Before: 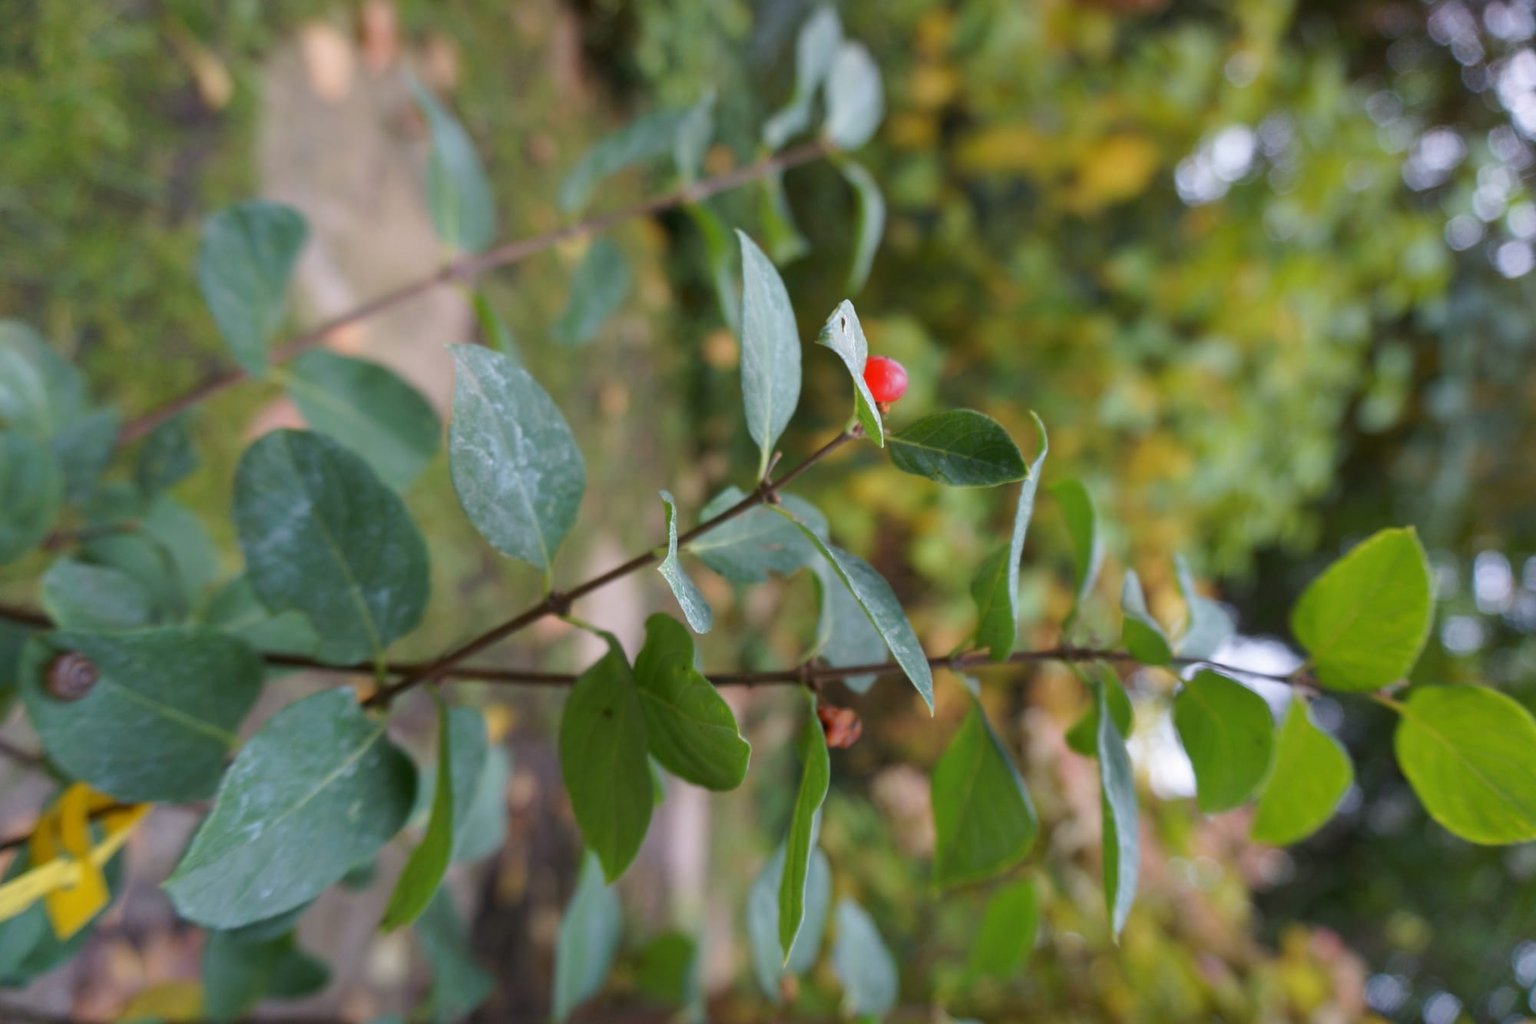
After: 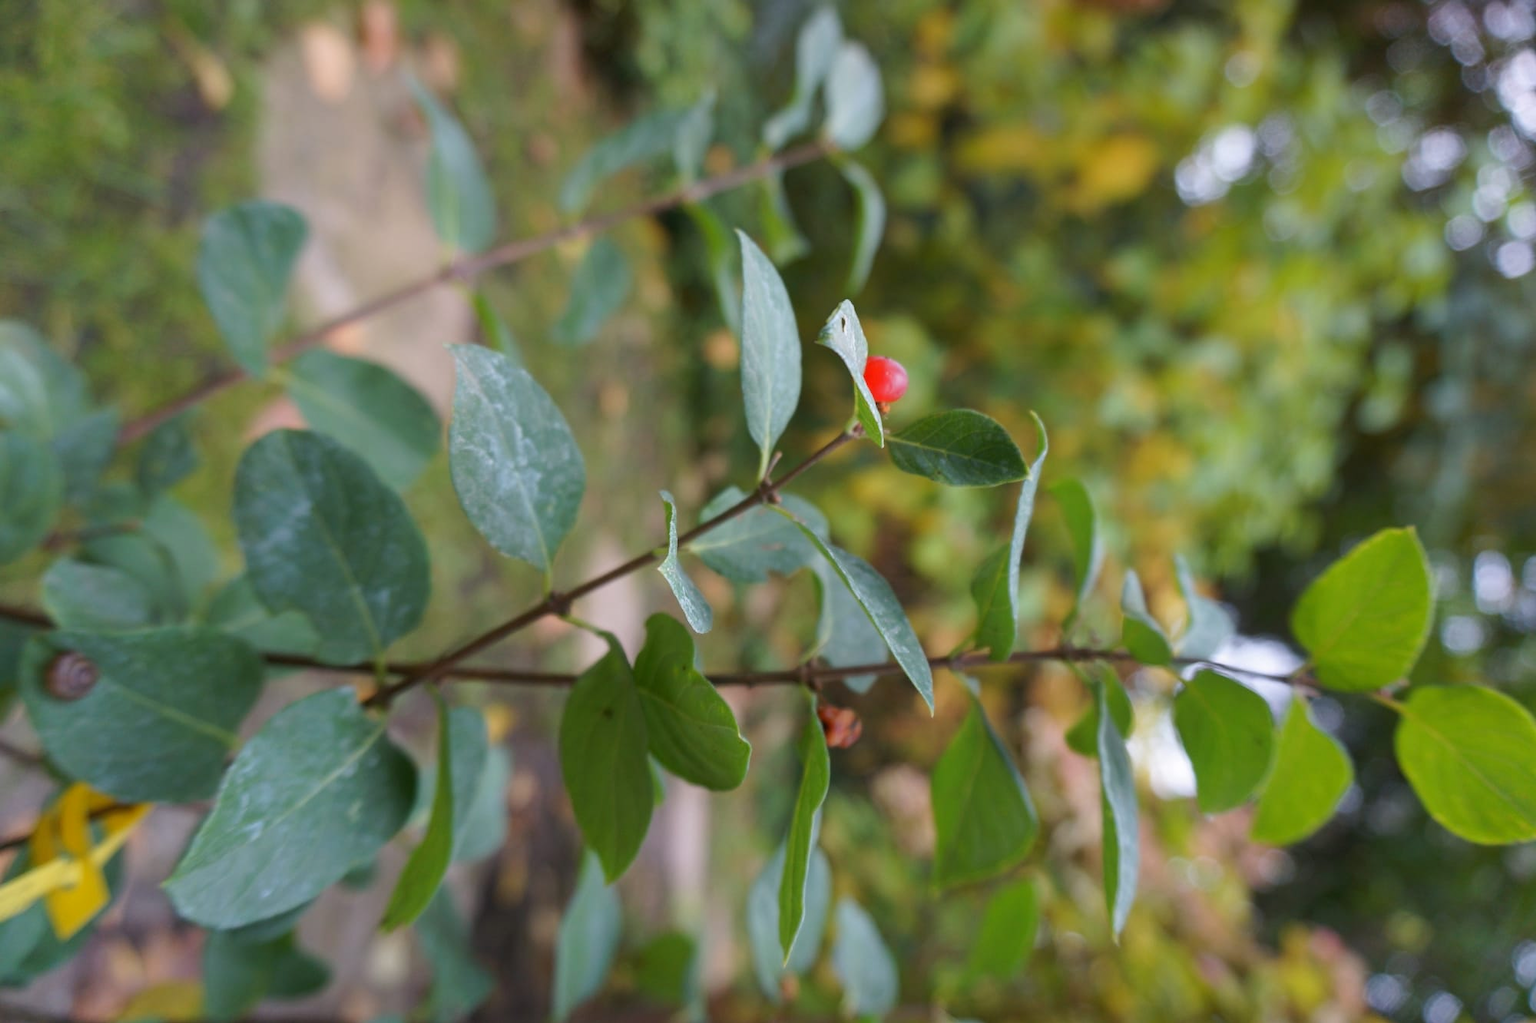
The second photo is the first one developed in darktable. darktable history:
contrast equalizer: octaves 7, y [[0.5, 0.5, 0.468, 0.5, 0.5, 0.5], [0.5 ×6], [0.5 ×6], [0 ×6], [0 ×6]]
levels: levels [0, 0.492, 0.984]
